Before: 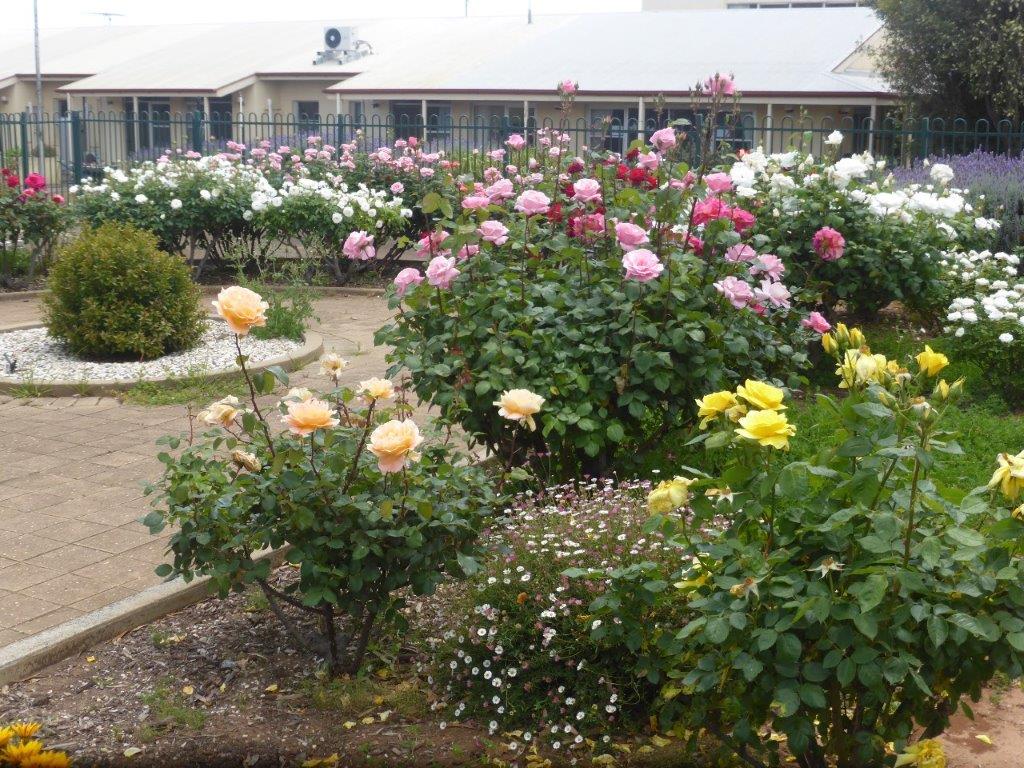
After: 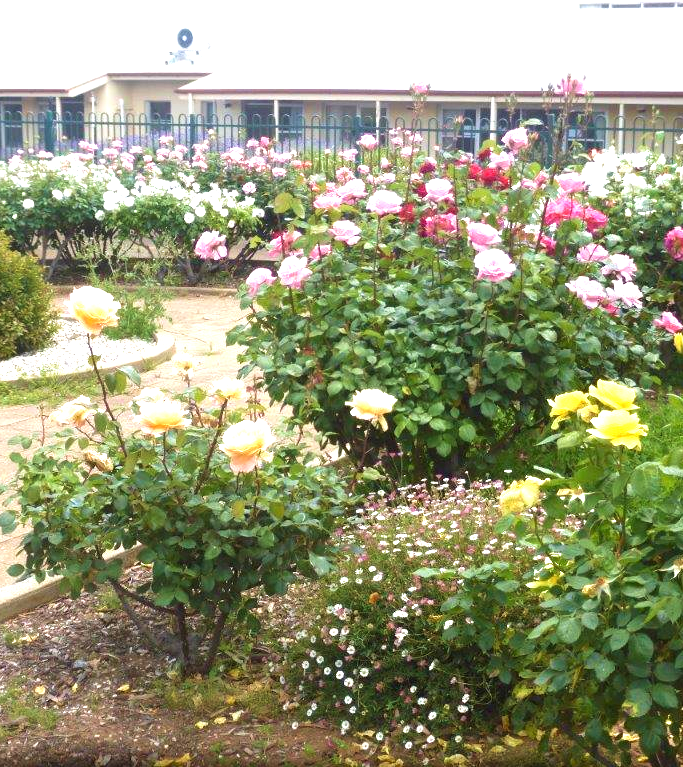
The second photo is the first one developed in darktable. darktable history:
crop and rotate: left 14.496%, right 18.802%
exposure: black level correction 0, exposure 1.102 EV, compensate highlight preservation false
velvia: on, module defaults
tone equalizer: mask exposure compensation -0.503 EV
